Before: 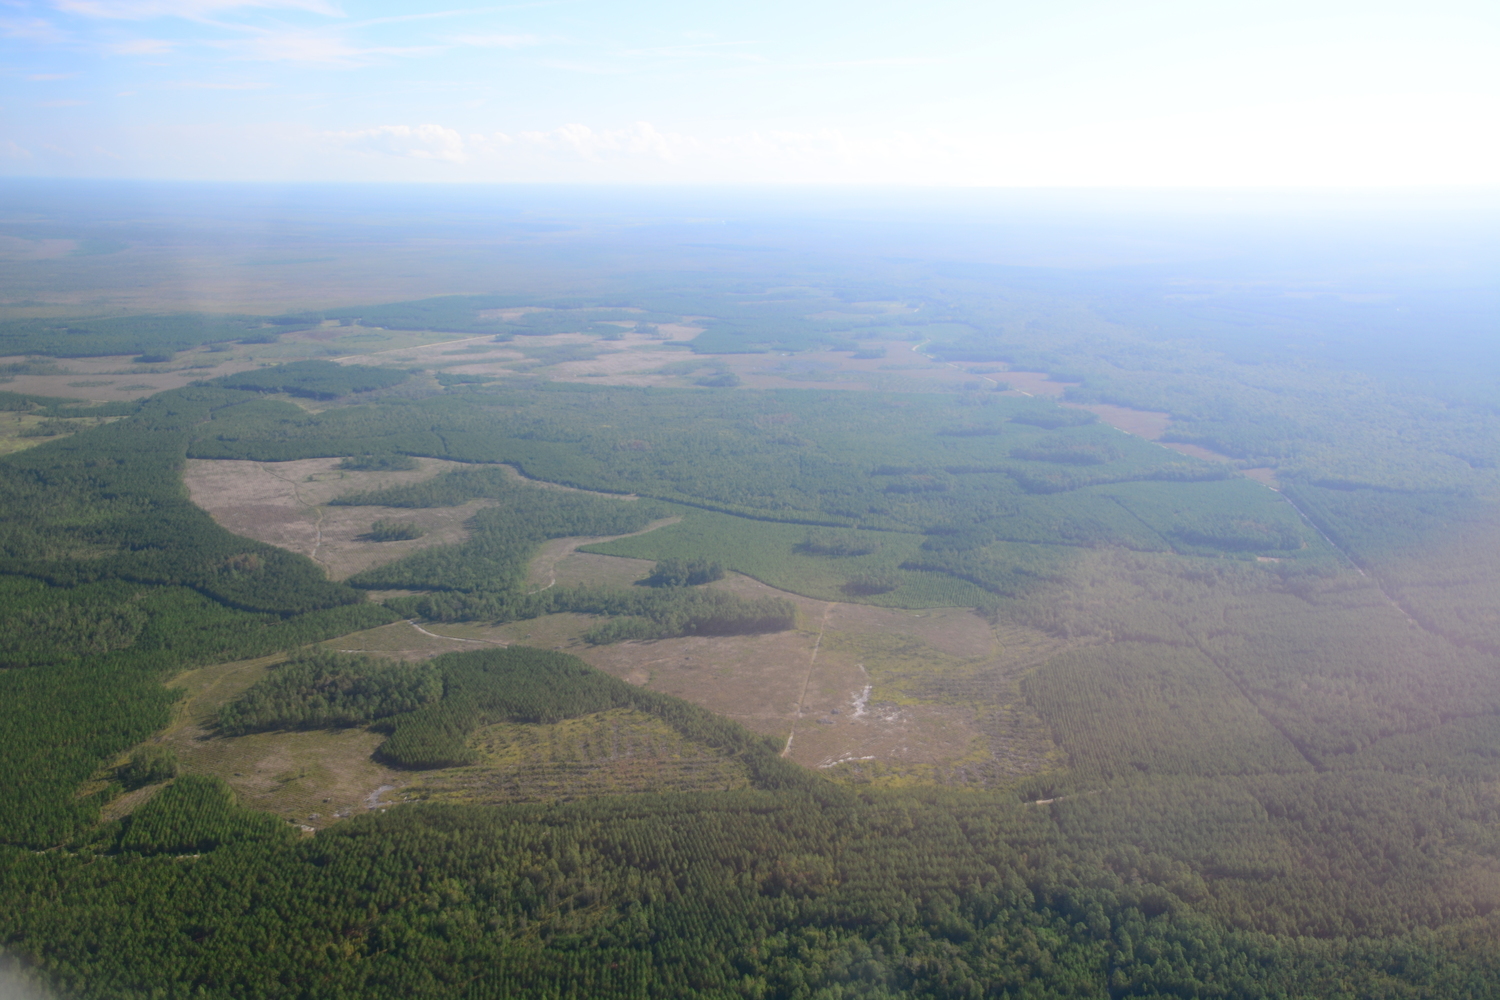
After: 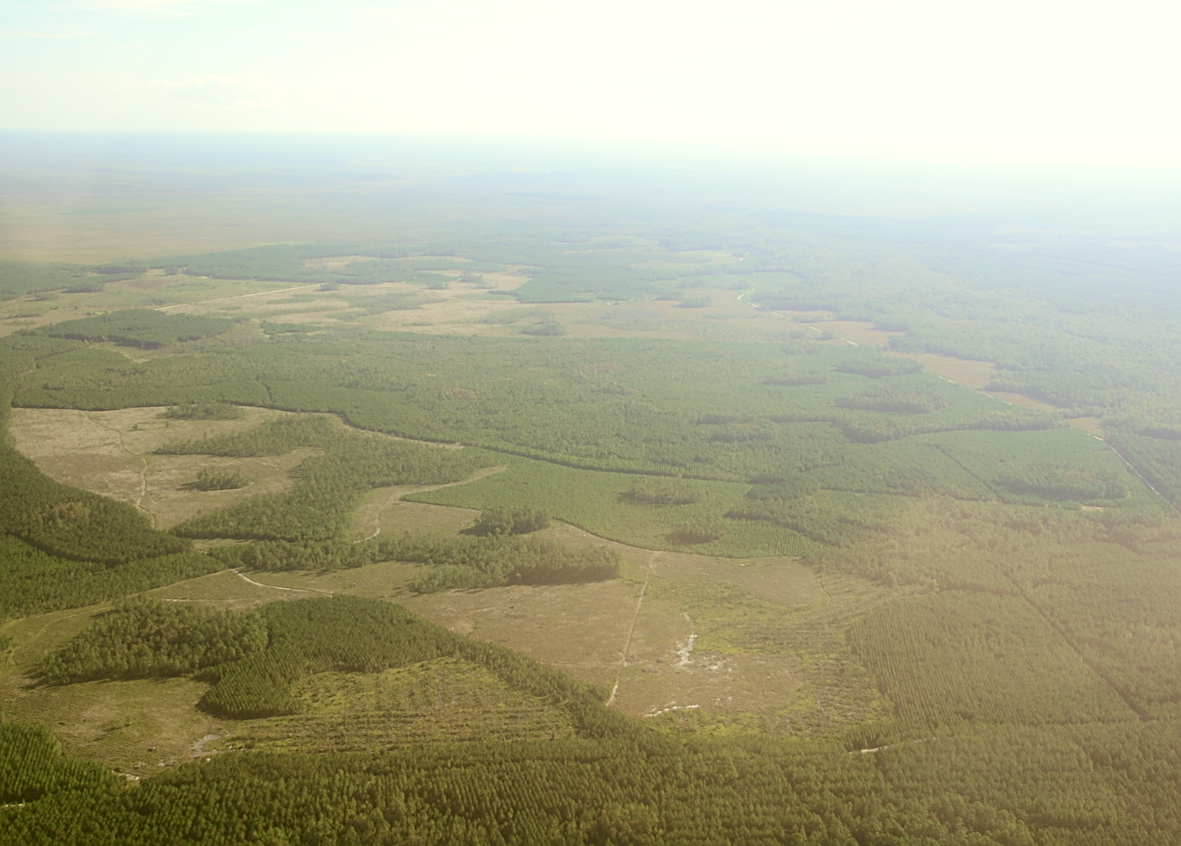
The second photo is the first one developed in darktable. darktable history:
exposure: exposure 0.289 EV, compensate highlight preservation false
contrast brightness saturation: contrast 0.097, saturation -0.291
sharpen: on, module defaults
crop: left 11.689%, top 5.12%, right 9.556%, bottom 10.243%
contrast equalizer: y [[0.5, 0.488, 0.462, 0.461, 0.491, 0.5], [0.5 ×6], [0.5 ×6], [0 ×6], [0 ×6]]
color balance rgb: highlights gain › chroma 4.082%, highlights gain › hue 202.3°, perceptual saturation grading › global saturation 0.65%, global vibrance -16.645%, contrast -5.82%
velvia: on, module defaults
color correction: highlights a* 8.95, highlights b* 14.99, shadows a* -0.417, shadows b* 26.34
